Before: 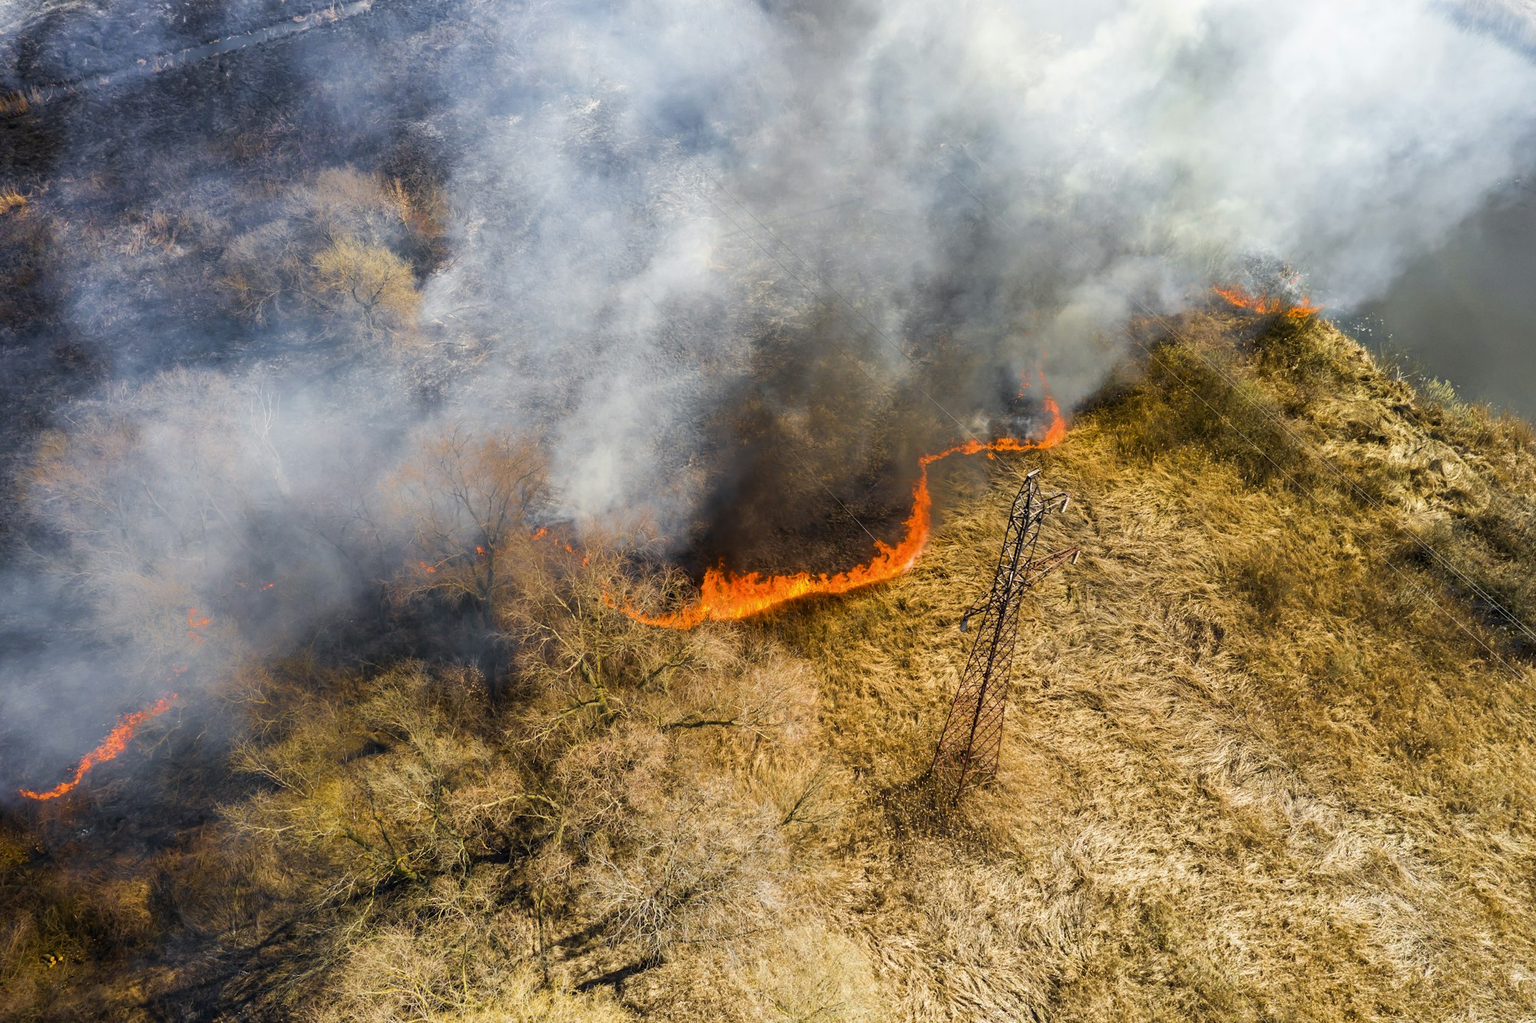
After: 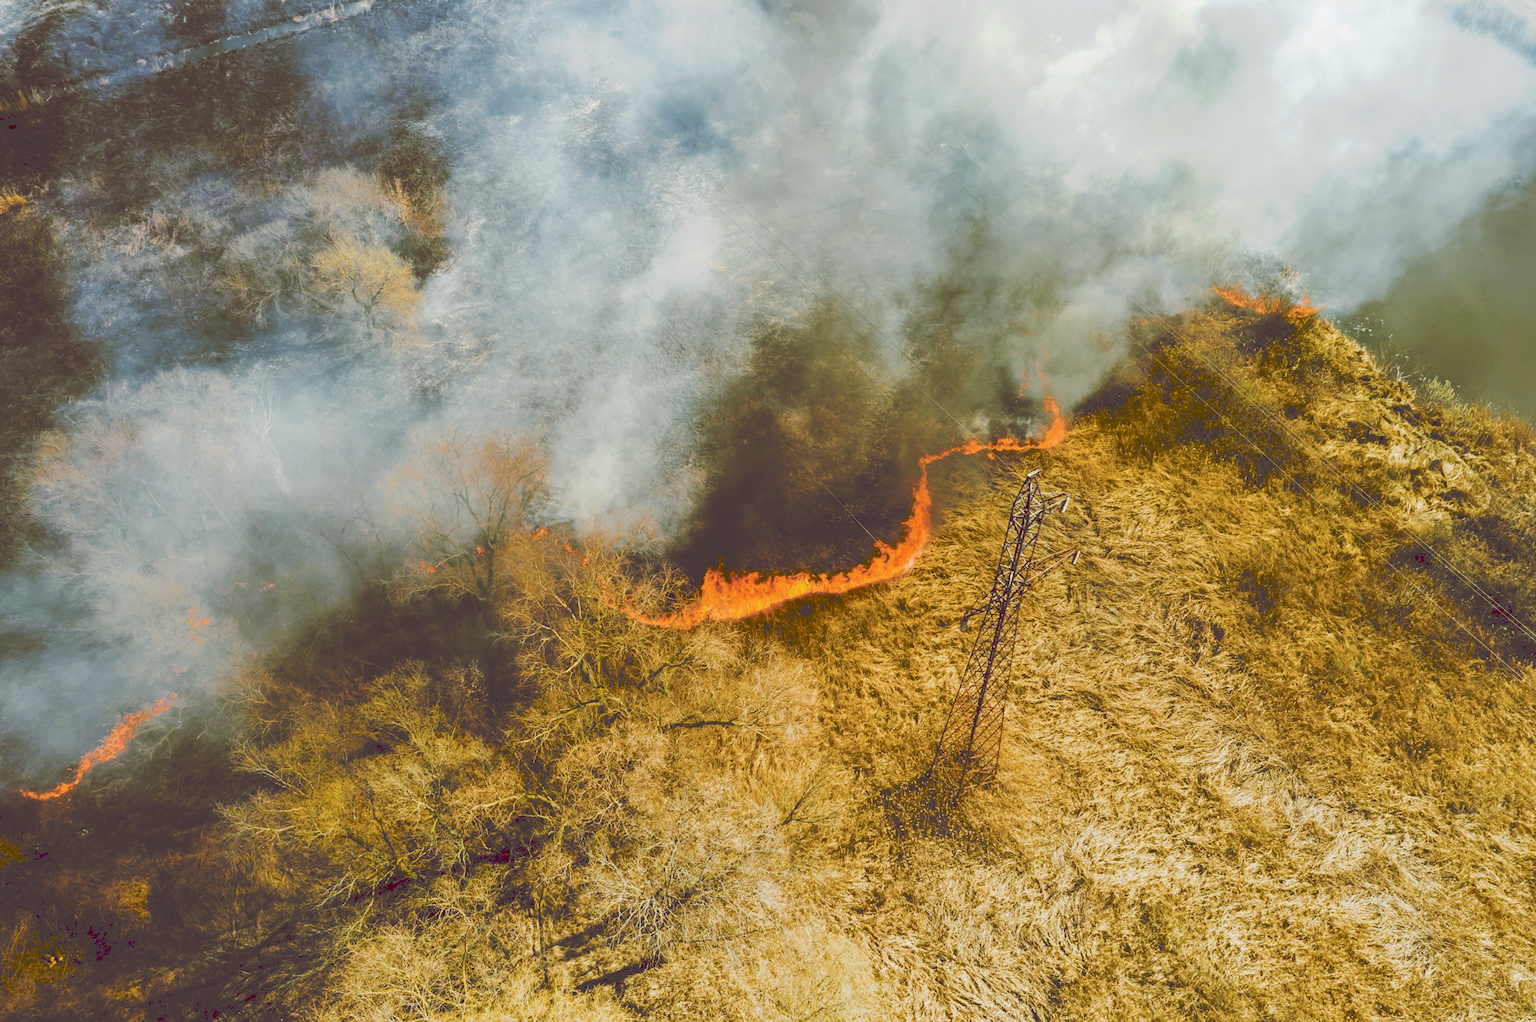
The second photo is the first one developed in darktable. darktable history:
tone curve: curves: ch0 [(0, 0) (0.003, 0.241) (0.011, 0.241) (0.025, 0.242) (0.044, 0.246) (0.069, 0.25) (0.1, 0.251) (0.136, 0.256) (0.177, 0.275) (0.224, 0.293) (0.277, 0.326) (0.335, 0.38) (0.399, 0.449) (0.468, 0.525) (0.543, 0.606) (0.623, 0.683) (0.709, 0.751) (0.801, 0.824) (0.898, 0.871) (1, 1)], preserve colors none
color look up table: target L [91.75, 85.71, 85.79, 67.7, 66.48, 49.91, 54.53, 51.04, 35.85, 34.01, 7.147, 201.9, 74.75, 73.15, 74.14, 66.81, 64.55, 60.48, 50.82, 53.36, 49.93, 46.23, 41.15, 41.56, 39.17, 32.42, 30.59, 27.35, 14.61, 89.85, 65.86, 65.24, 56.32, 52.02, 48.22, 50.7, 34.16, 32.96, 28.15, 26.79, 9.077, 92.36, 85.84, 69.96, 62.43, 41.1, 35.25, 25.08, 5.619], target a [-15.59, -15.15, -50.2, -55.54, -27.06, -31.37, -17.16, -35.46, -25.78, -20.81, 27.56, 0, 1.588, 0.347, 16.47, 11.27, 34.71, 39.18, 59.81, 13.31, 58.86, 39.05, 47.07, 18.94, 0.132, 30.64, 5.816, 26.59, 27.15, 22.99, 39.94, 80.82, -3.319, 52.53, 12.39, 27.13, 1.328, 58.32, 55.39, 21.17, 34.54, -2.663, -37.81, -27.27, -3.637, -14.6, -2.382, -6.436, 34.68], target b [70.56, 10.5, 9.814, 42.24, 1.802, 56.76, 26.72, 18.02, 61.04, 34.6, 11.82, -0.001, 80.49, 25.1, 6.681, 60.49, 60.7, 42.07, 25.15, 24.2, 85.23, 12.95, 46.89, 61.08, 66.88, 55.32, 24.65, 37.66, 24.68, -18.38, -12.1, -50.36, 7.928, 3.184, -70.03, -11.53, -5.255, -61.24, -21.21, -16.16, -9.931, -9.592, -12.43, -38.18, -14.91, -4.729, -23.96, 42.3, 9.119], num patches 49
